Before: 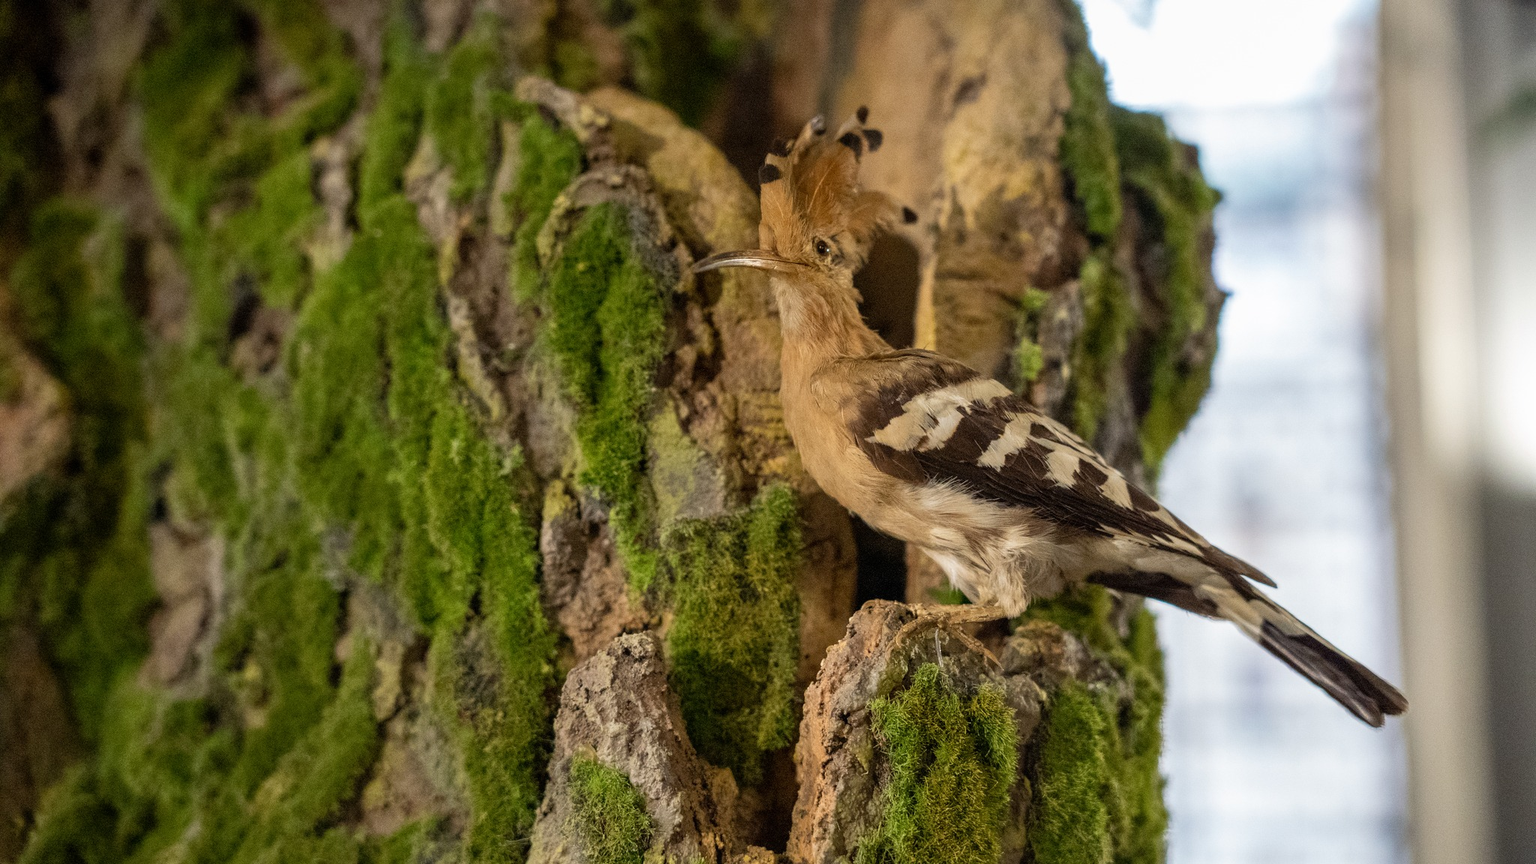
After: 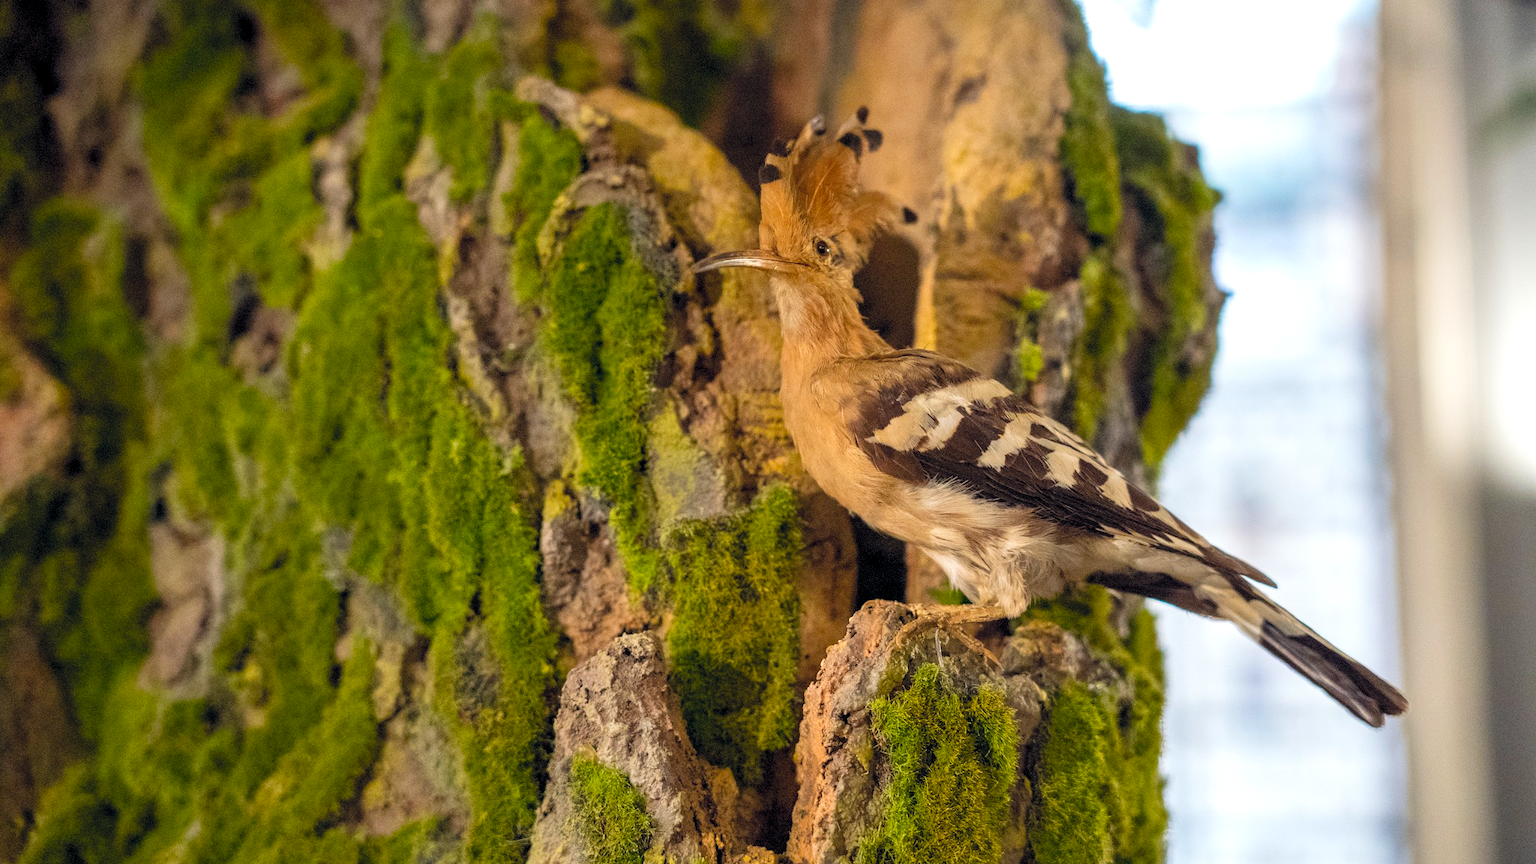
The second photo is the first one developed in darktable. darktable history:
exposure: black level correction 0, exposure 0.499 EV, compensate exposure bias true, compensate highlight preservation false
levels: levels [0.062, 0.494, 0.925]
color balance rgb: global offset › chroma 0.063%, global offset › hue 254.11°, perceptual saturation grading › global saturation 25.748%, hue shift -5.51°, contrast -20.767%
